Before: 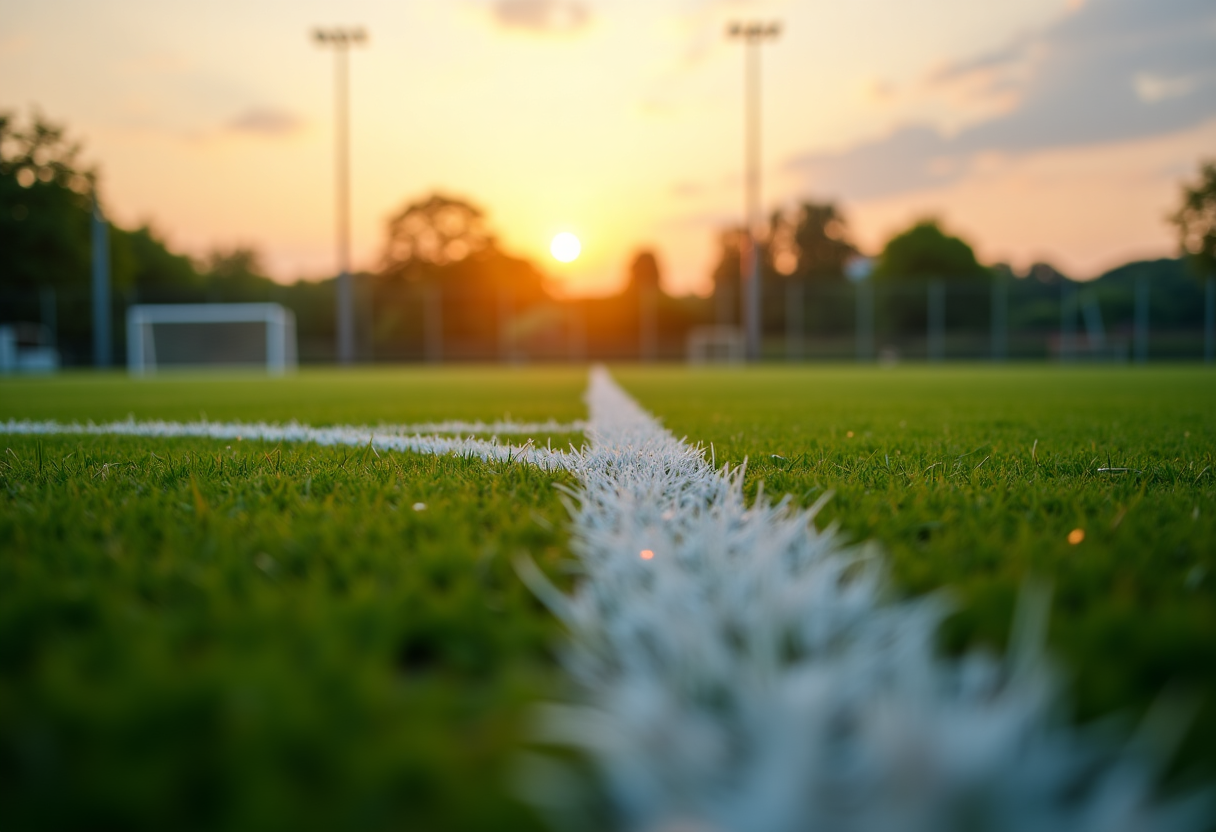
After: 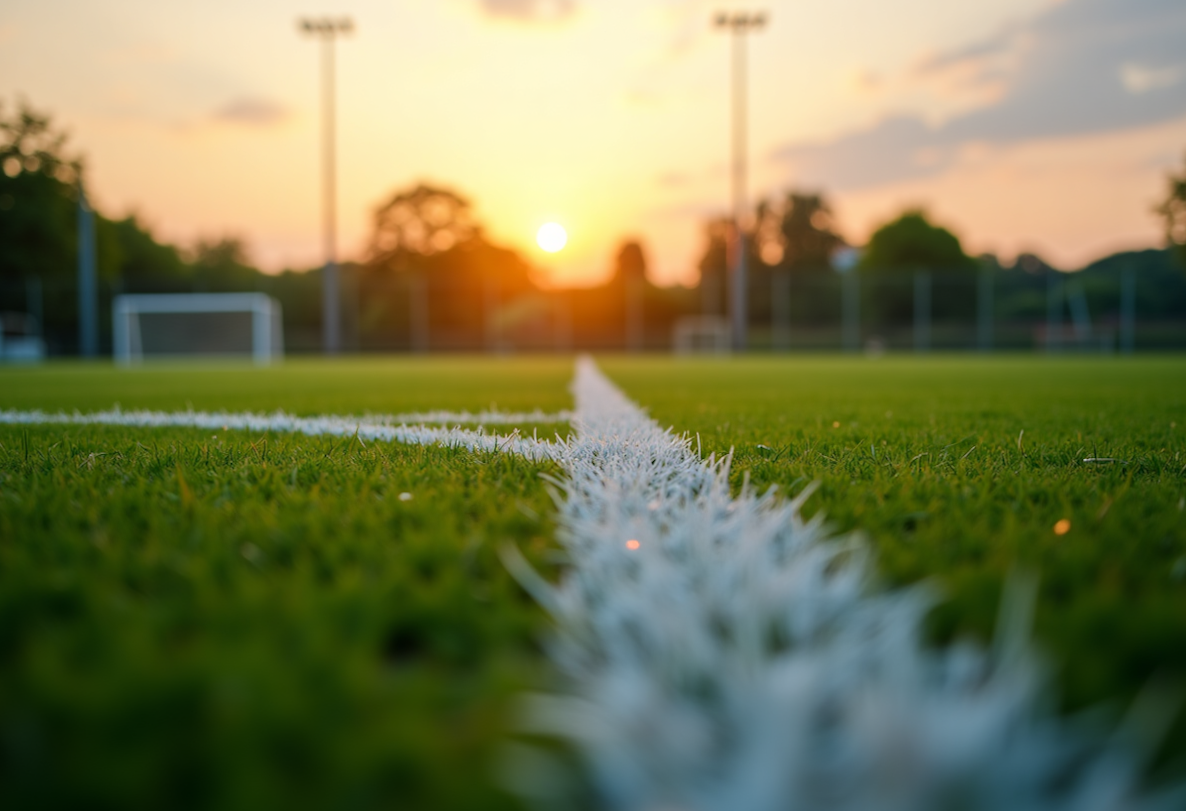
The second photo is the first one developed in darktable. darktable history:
crop and rotate: angle -0.5°
rotate and perspective: rotation -0.45°, automatic cropping original format, crop left 0.008, crop right 0.992, crop top 0.012, crop bottom 0.988
